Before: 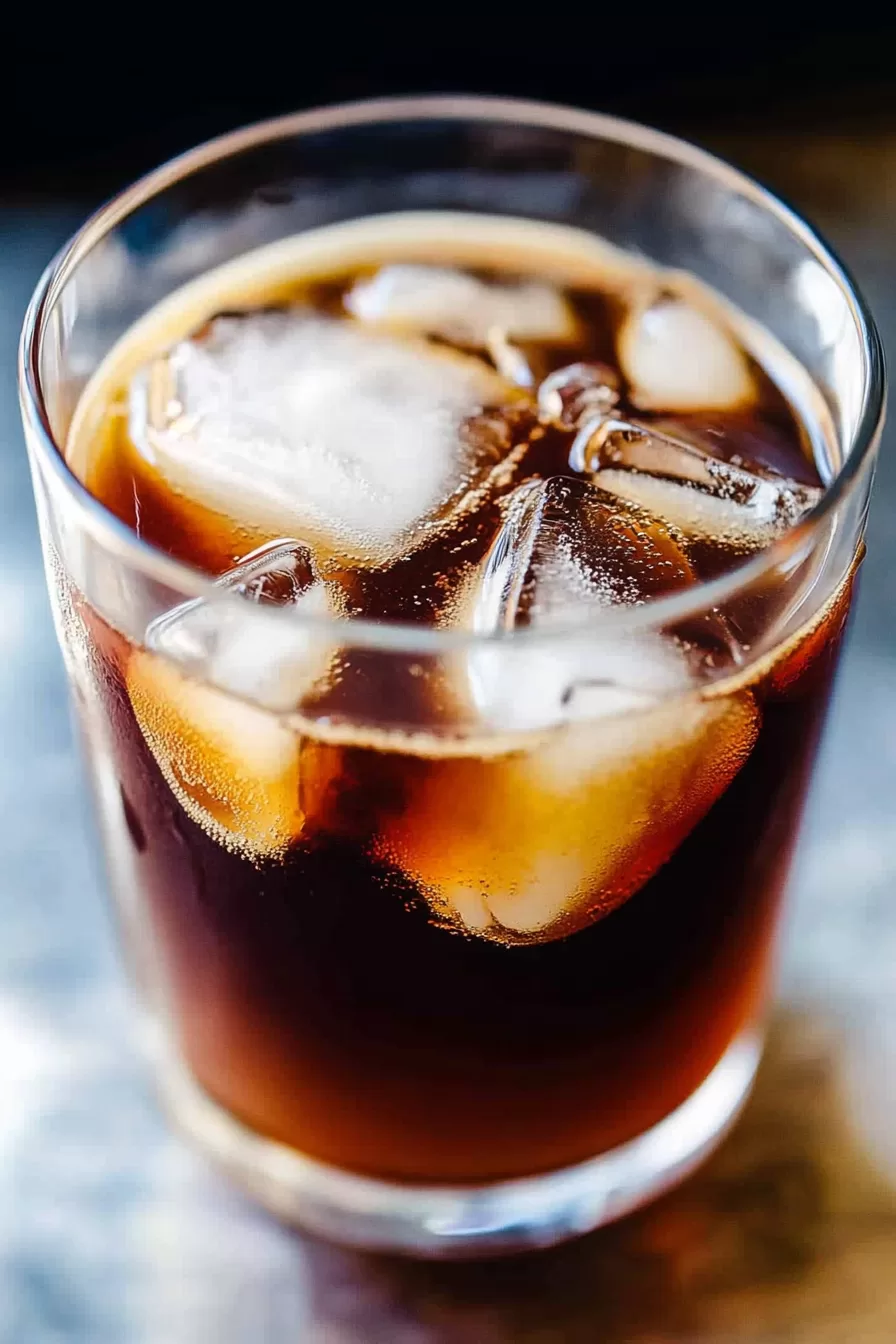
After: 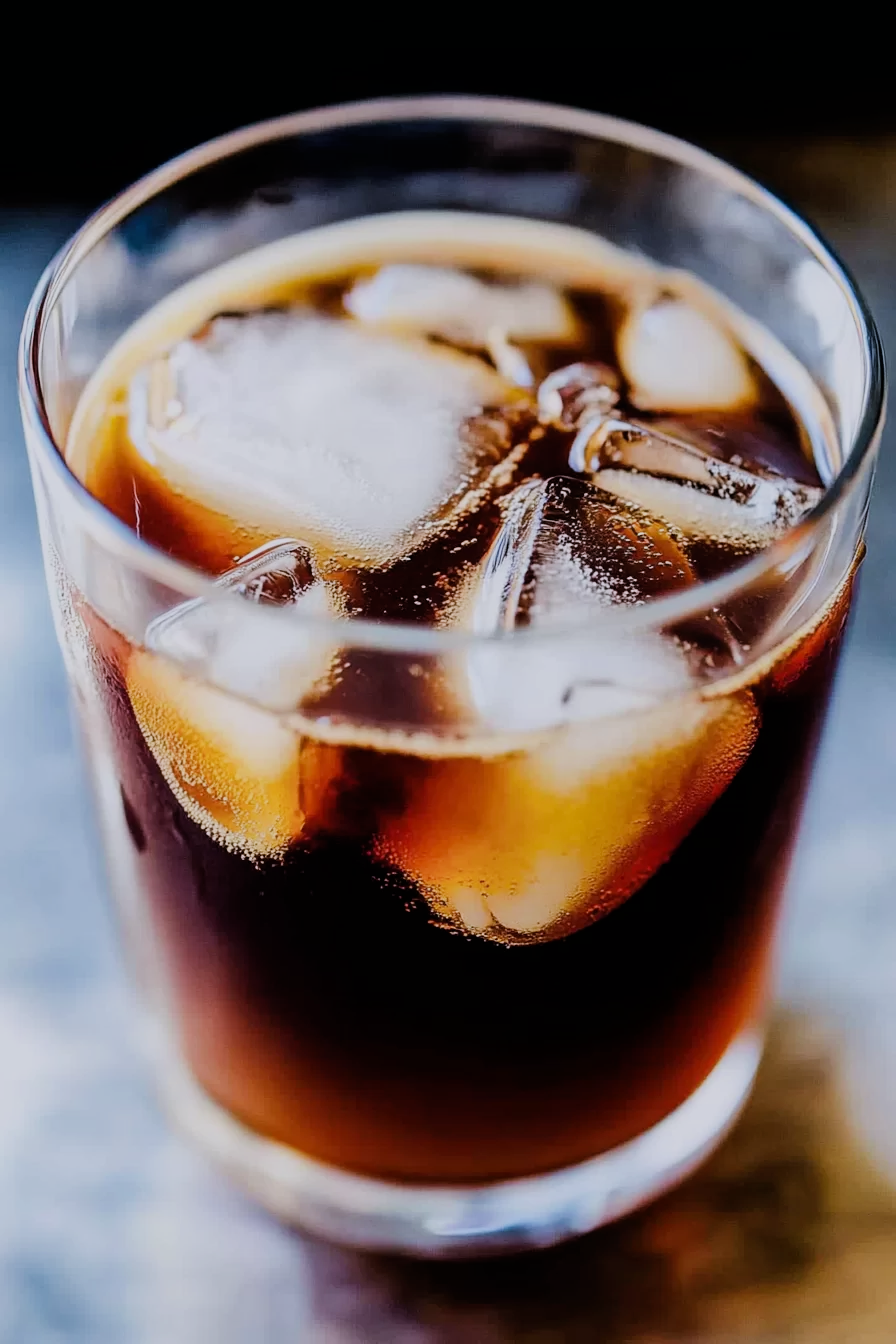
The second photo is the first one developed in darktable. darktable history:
white balance: red 0.984, blue 1.059
filmic rgb: black relative exposure -7.65 EV, white relative exposure 4.56 EV, hardness 3.61, contrast 1.05
